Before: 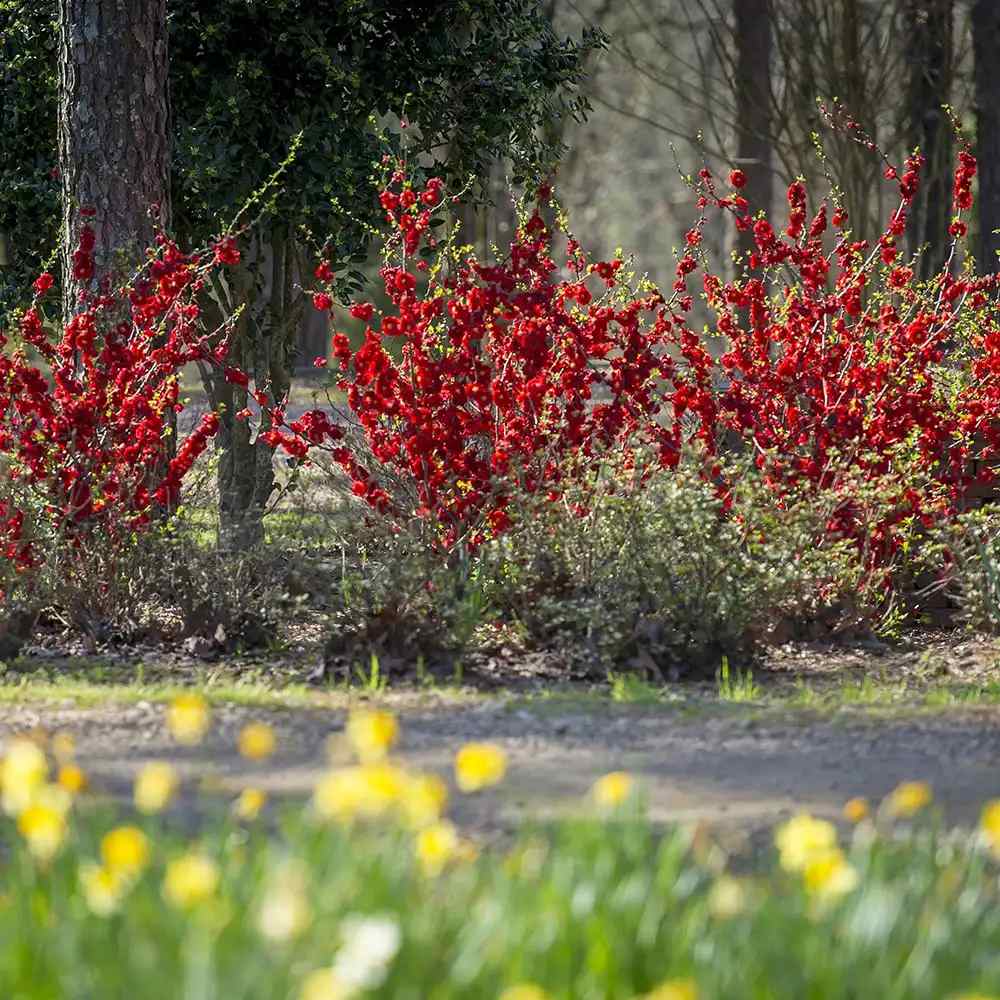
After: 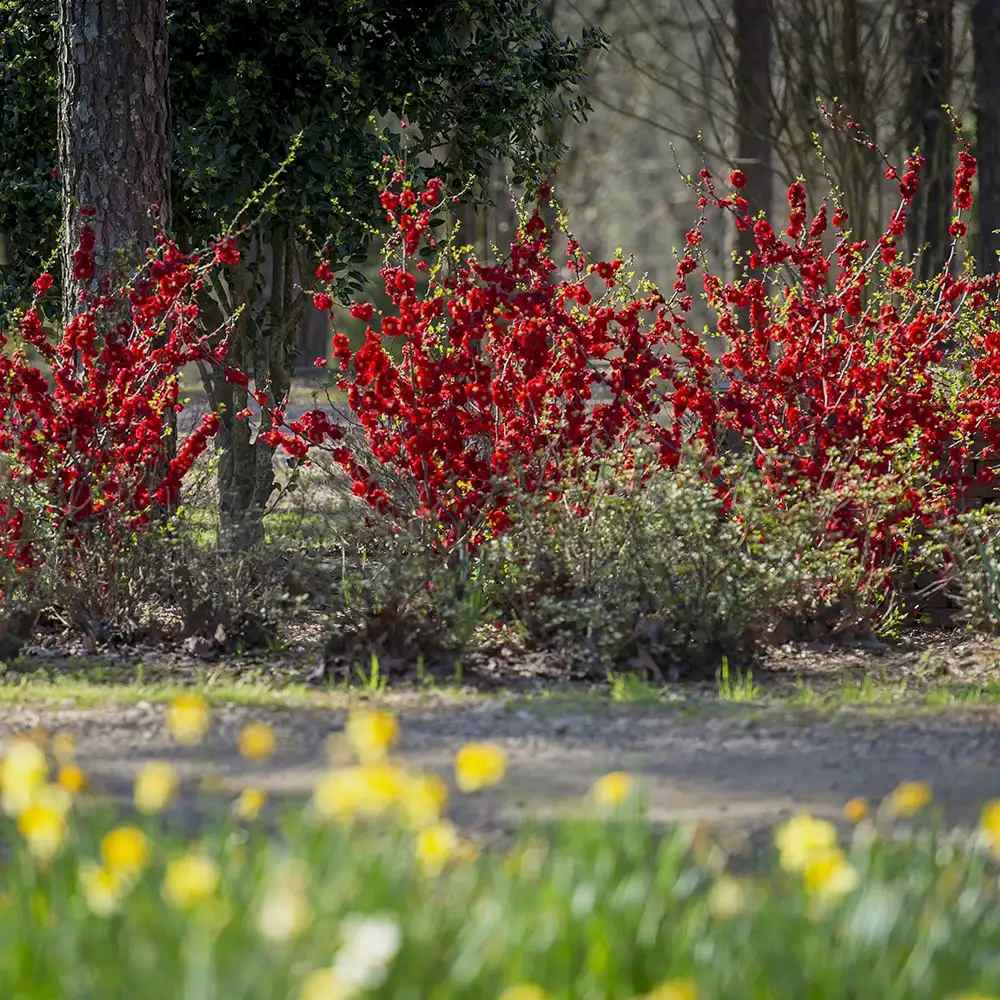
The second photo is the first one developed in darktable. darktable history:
local contrast: mode bilateral grid, contrast 10, coarseness 25, detail 110%, midtone range 0.2
exposure: exposure -0.21 EV, compensate highlight preservation false
